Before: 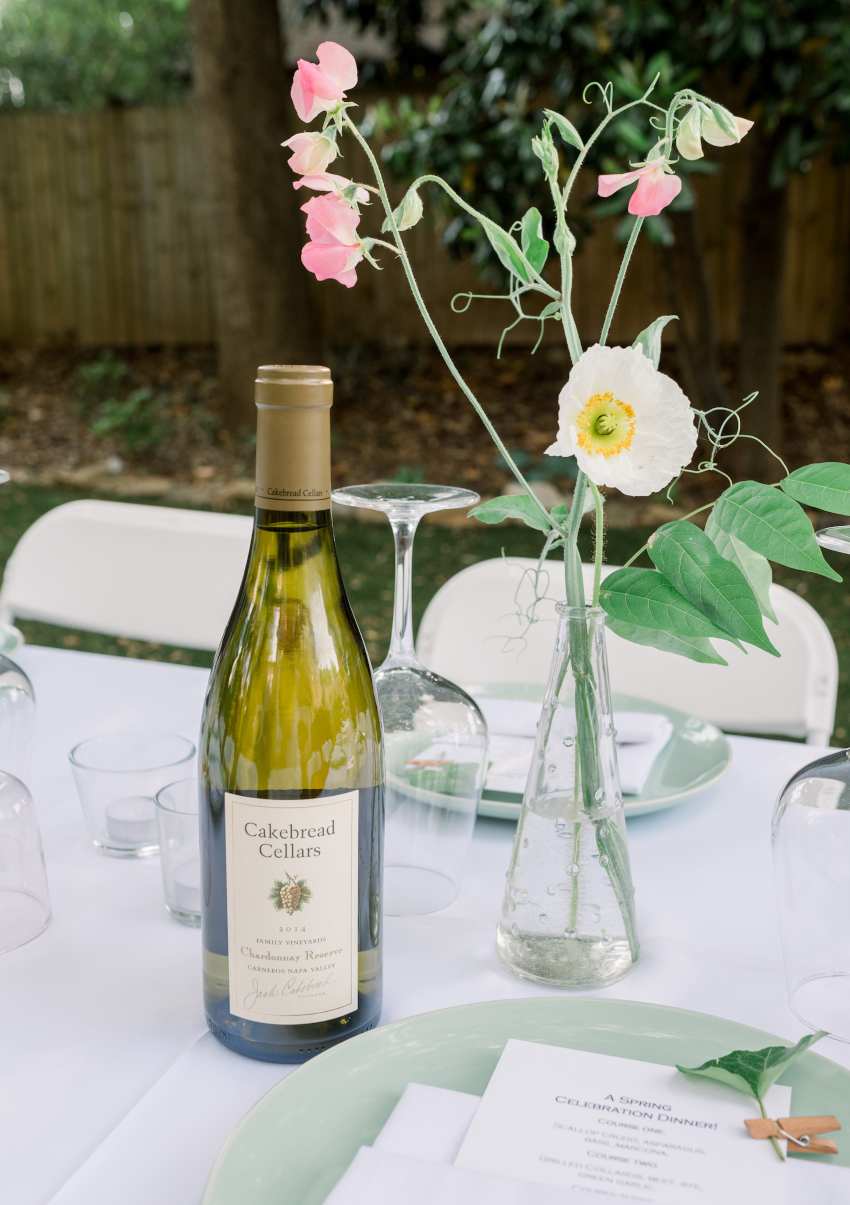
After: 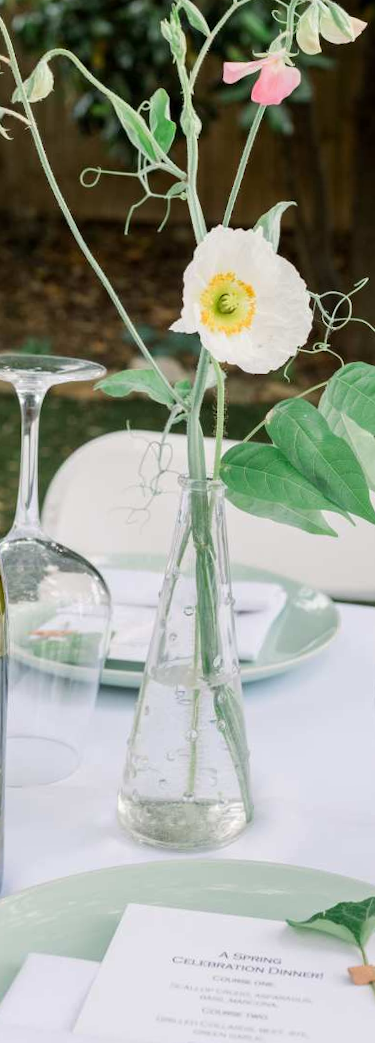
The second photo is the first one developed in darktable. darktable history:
crop: left 47.628%, top 6.643%, right 7.874%
rotate and perspective: rotation 0.679°, lens shift (horizontal) 0.136, crop left 0.009, crop right 0.991, crop top 0.078, crop bottom 0.95
color balance: contrast fulcrum 17.78%
